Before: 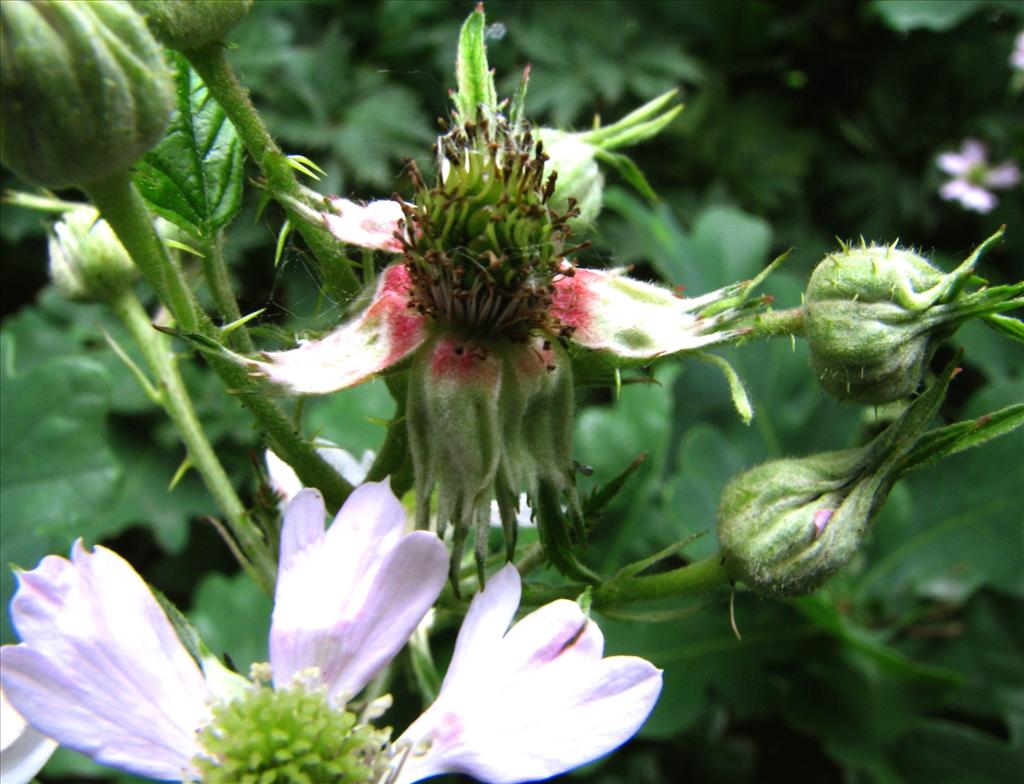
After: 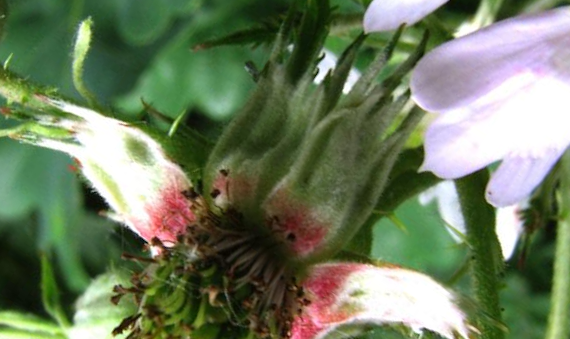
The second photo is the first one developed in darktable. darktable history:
crop and rotate: angle 146.73°, left 9.087%, top 15.585%, right 4.455%, bottom 17.155%
